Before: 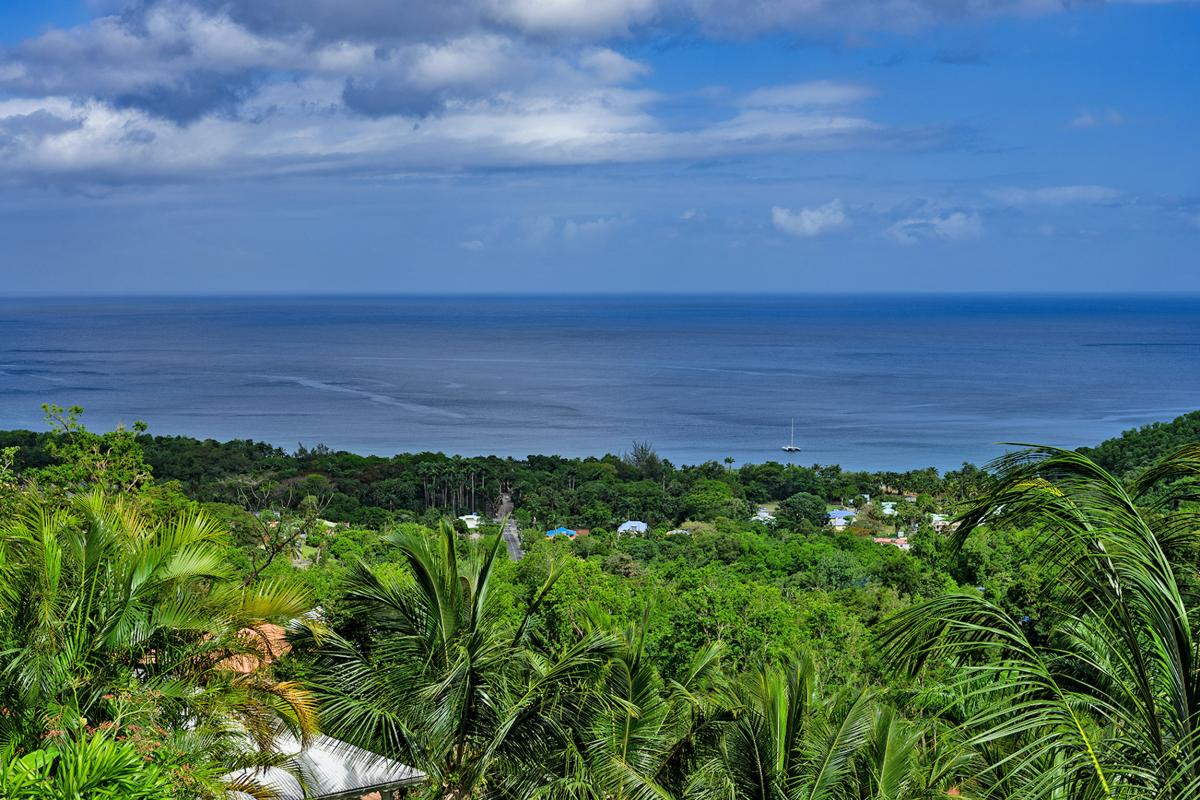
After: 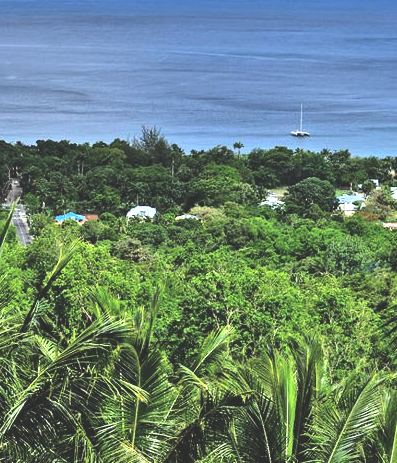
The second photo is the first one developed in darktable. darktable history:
tone equalizer: -8 EV -1.08 EV, -7 EV -1.01 EV, -6 EV -0.884 EV, -5 EV -0.549 EV, -3 EV 0.553 EV, -2 EV 0.844 EV, -1 EV 0.996 EV, +0 EV 1.07 EV, edges refinement/feathering 500, mask exposure compensation -1.57 EV, preserve details no
exposure: black level correction -0.04, exposure 0.063 EV, compensate exposure bias true, compensate highlight preservation false
crop: left 40.928%, top 39.398%, right 25.985%, bottom 2.681%
